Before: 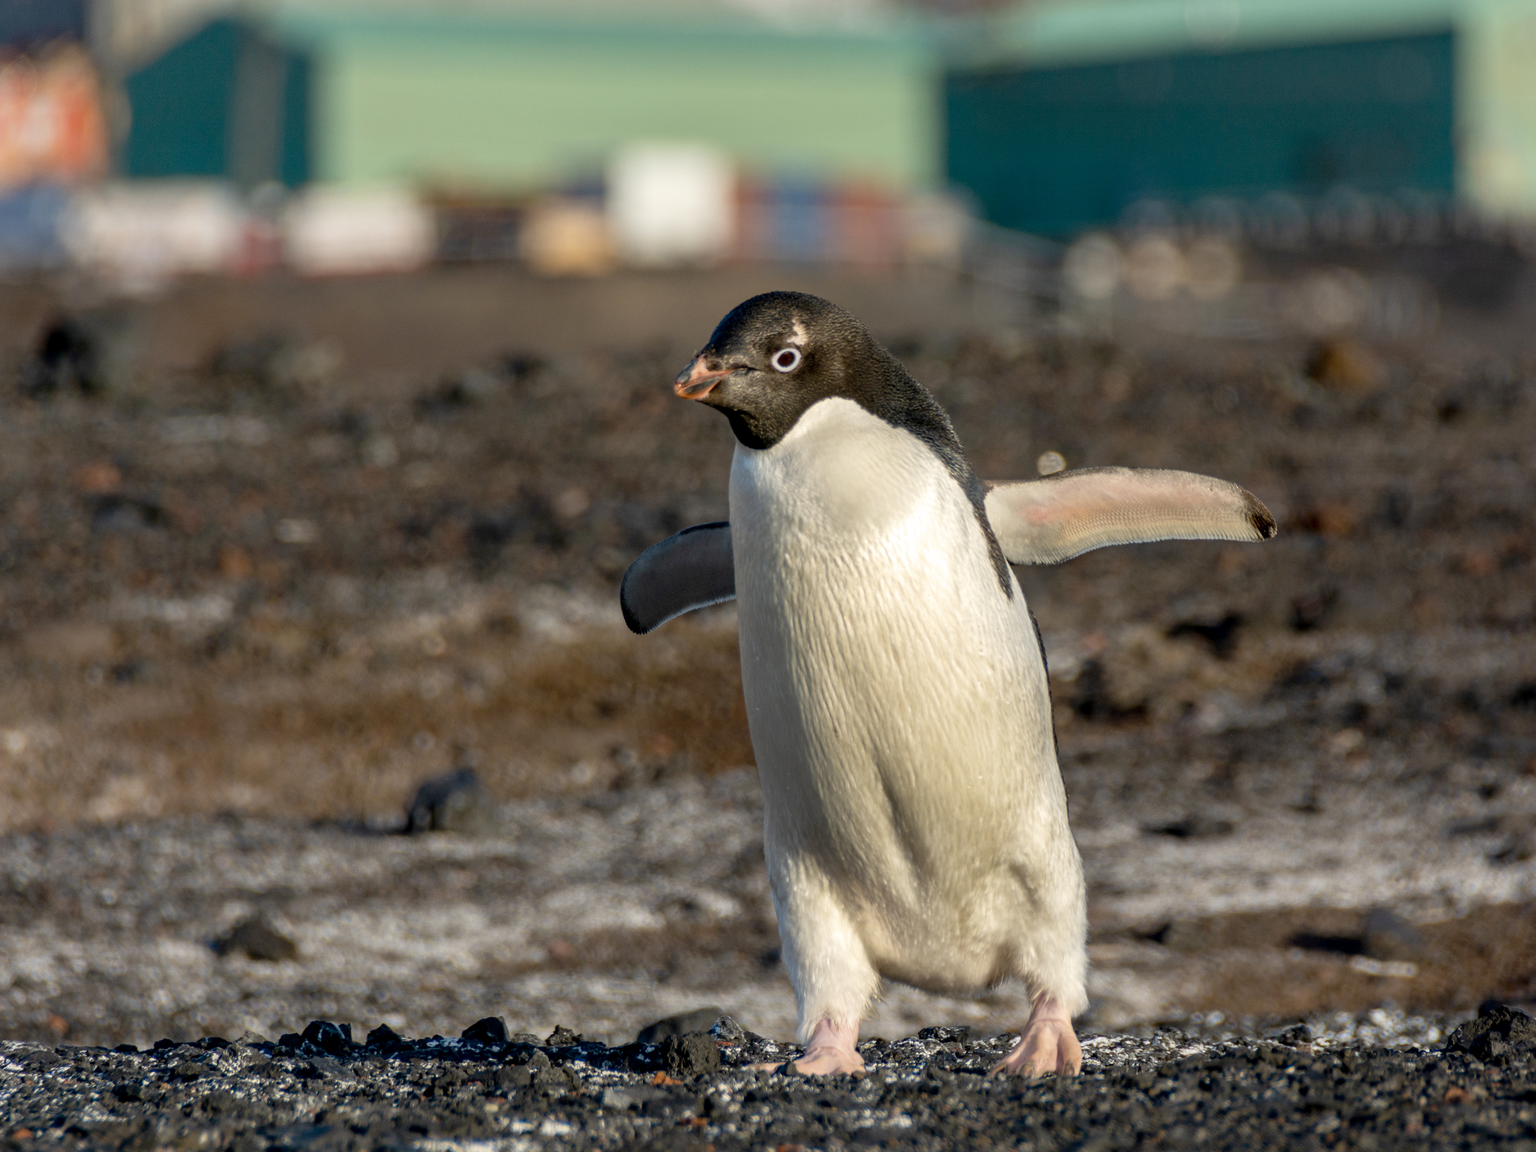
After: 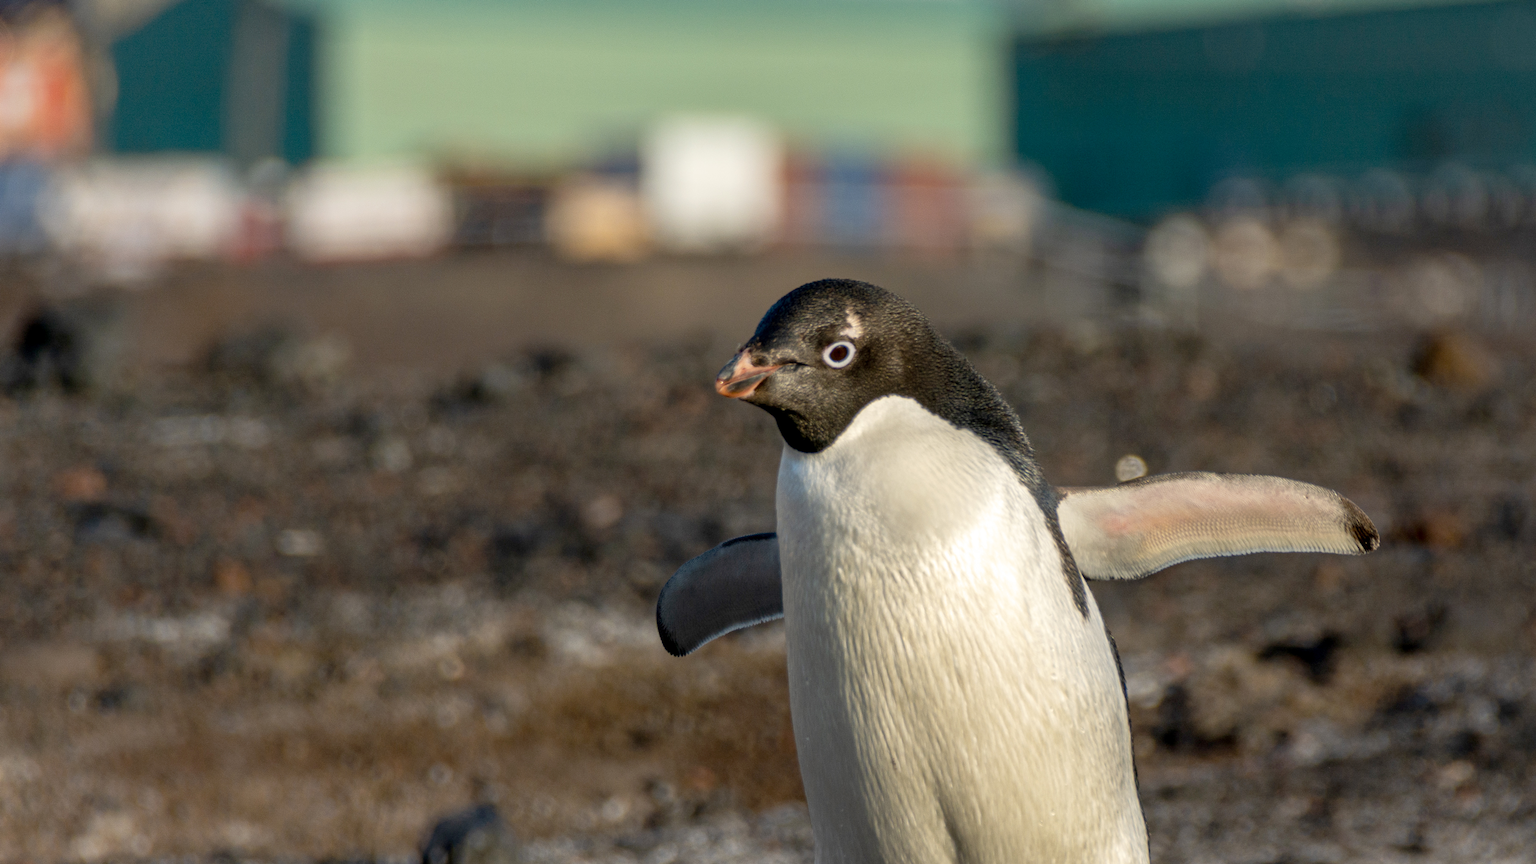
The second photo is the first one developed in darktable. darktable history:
crop: left 1.606%, top 3.364%, right 7.583%, bottom 28.472%
